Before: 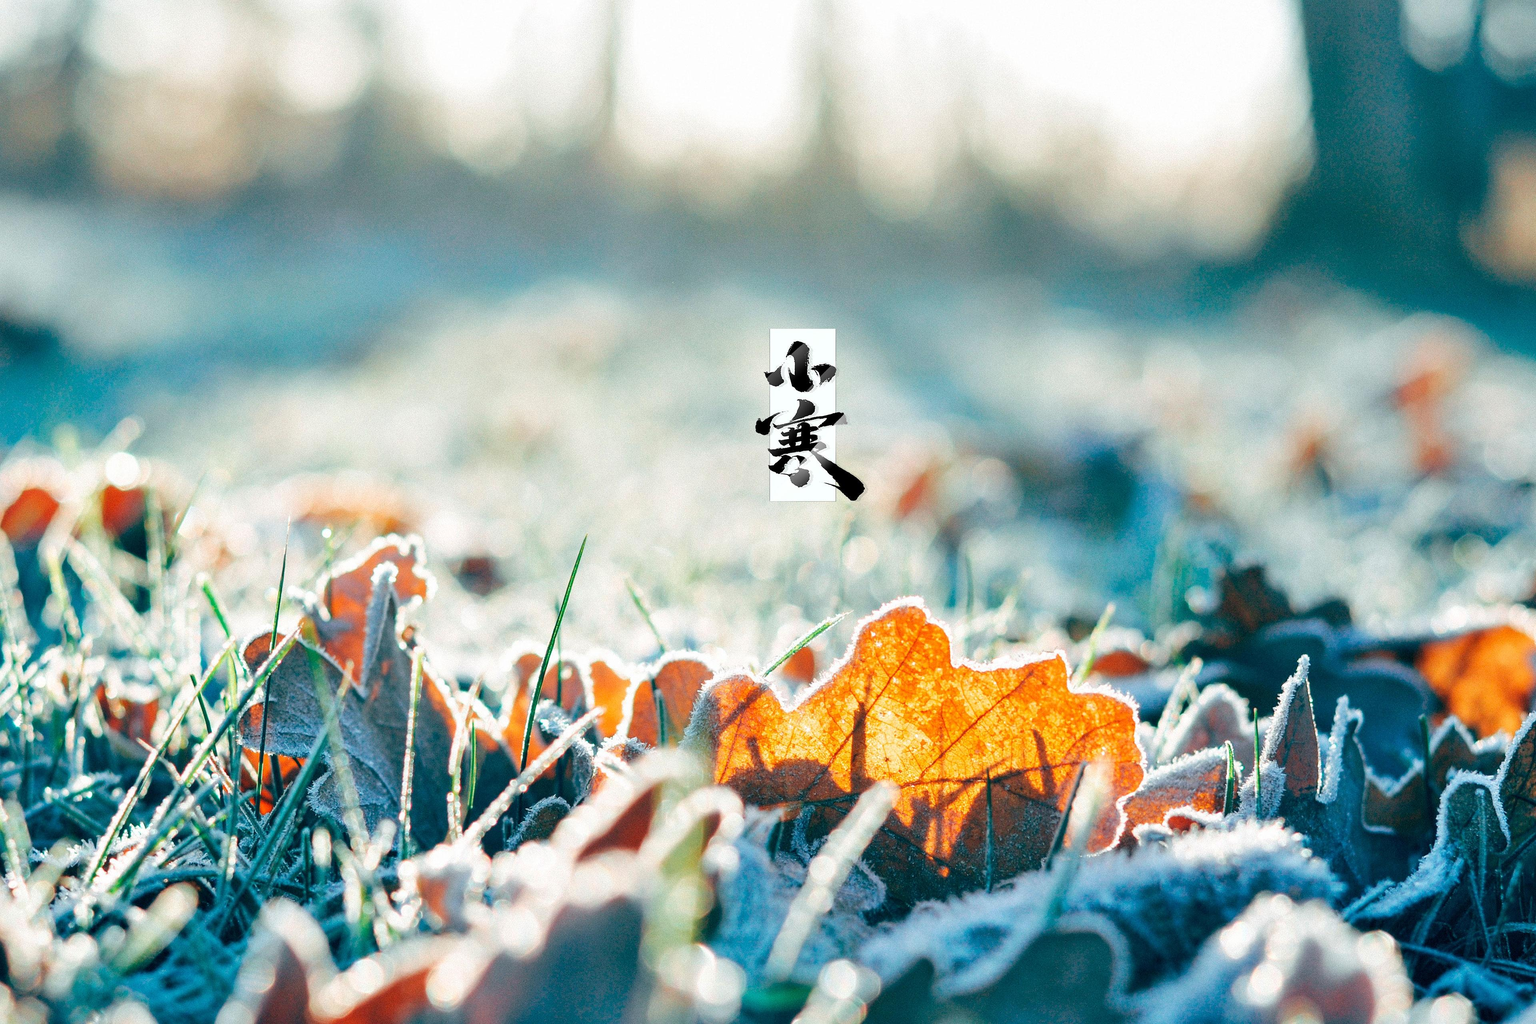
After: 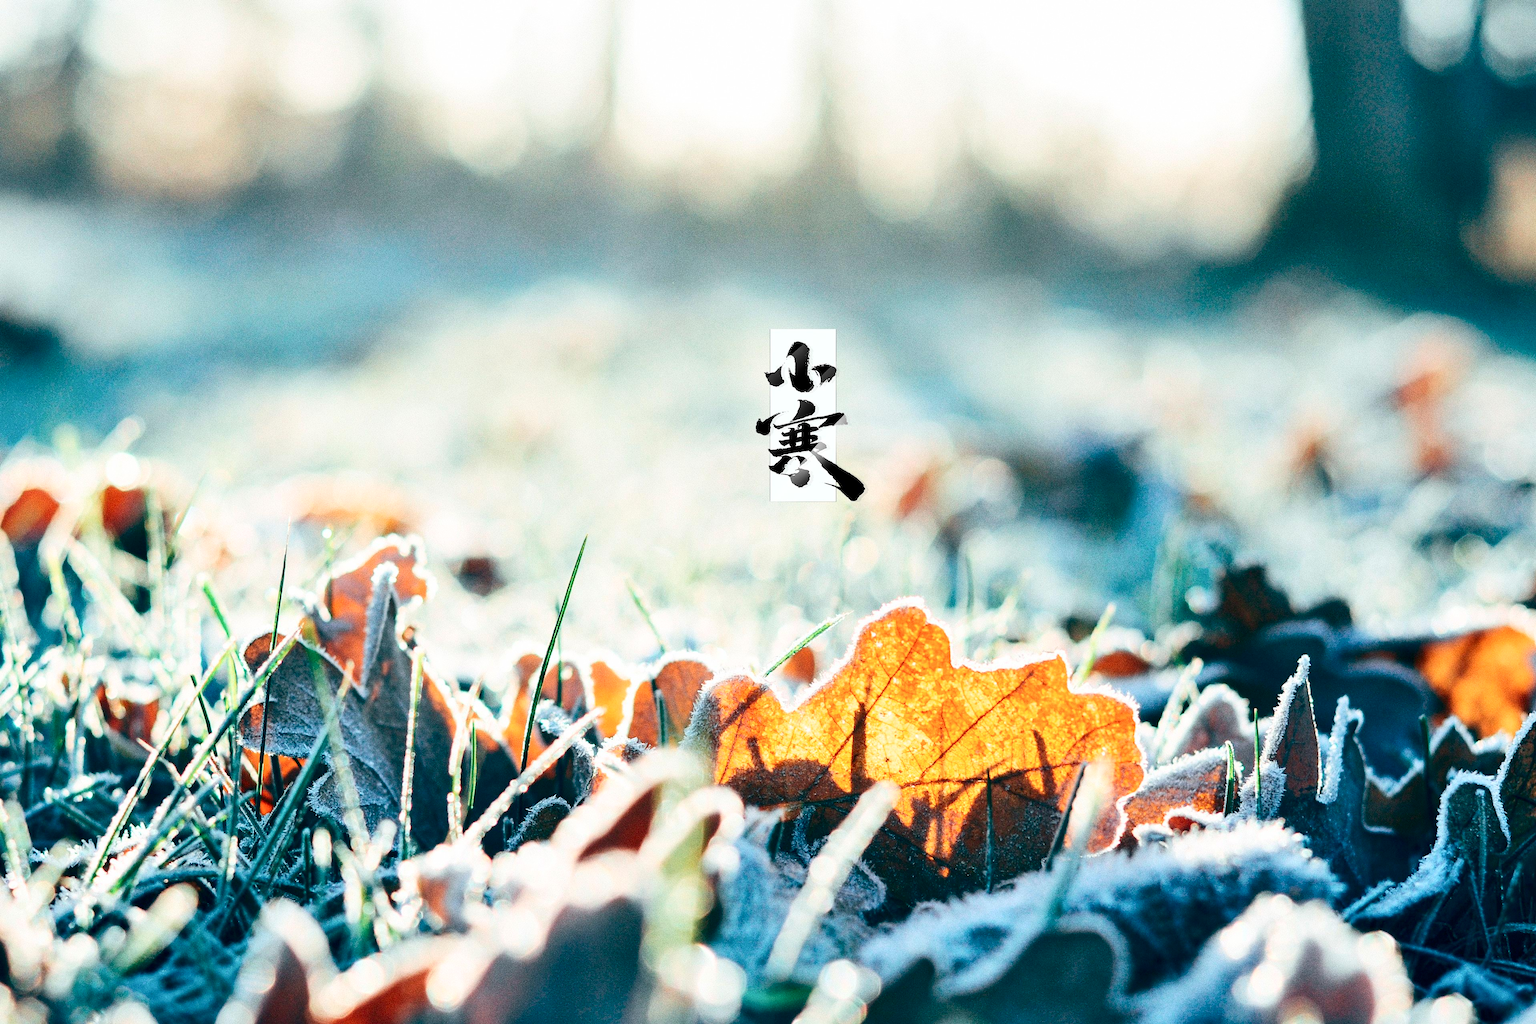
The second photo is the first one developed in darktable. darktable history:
contrast brightness saturation: contrast 0.285
